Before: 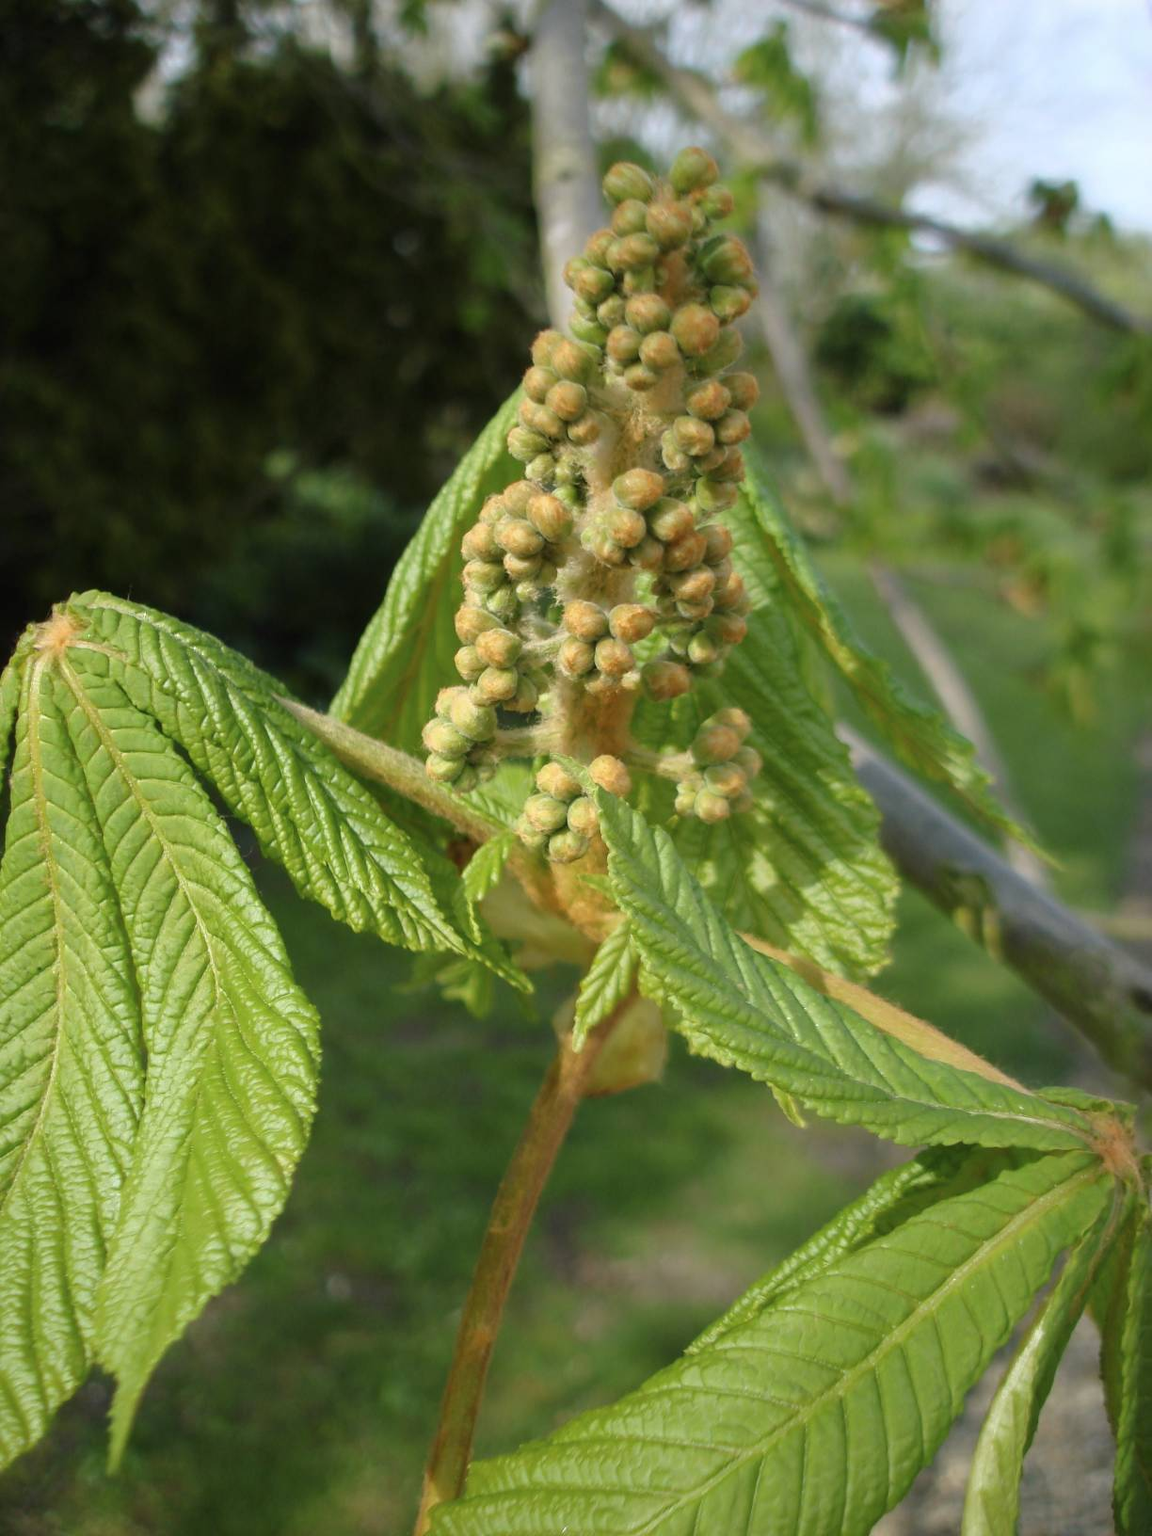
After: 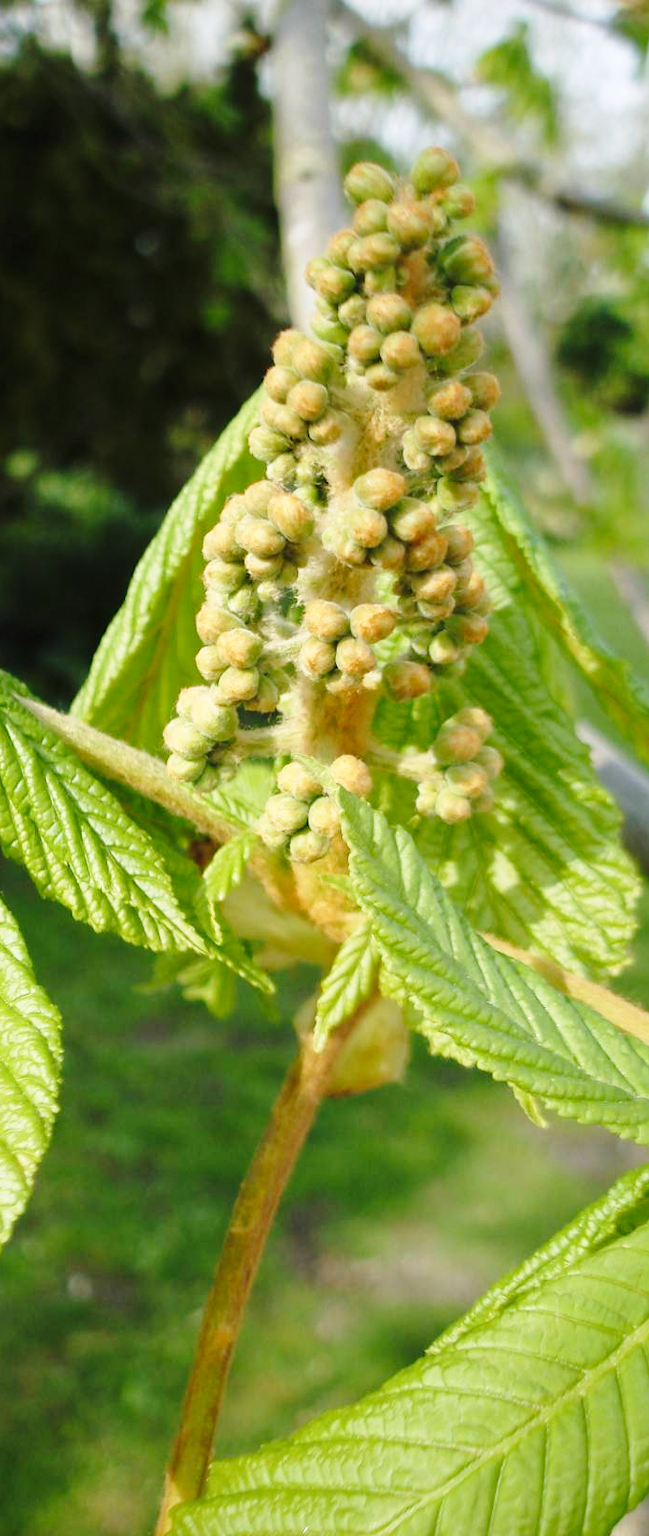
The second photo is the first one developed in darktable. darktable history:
crop and rotate: left 22.491%, right 21.086%
base curve: curves: ch0 [(0, 0) (0.028, 0.03) (0.121, 0.232) (0.46, 0.748) (0.859, 0.968) (1, 1)], preserve colors none
